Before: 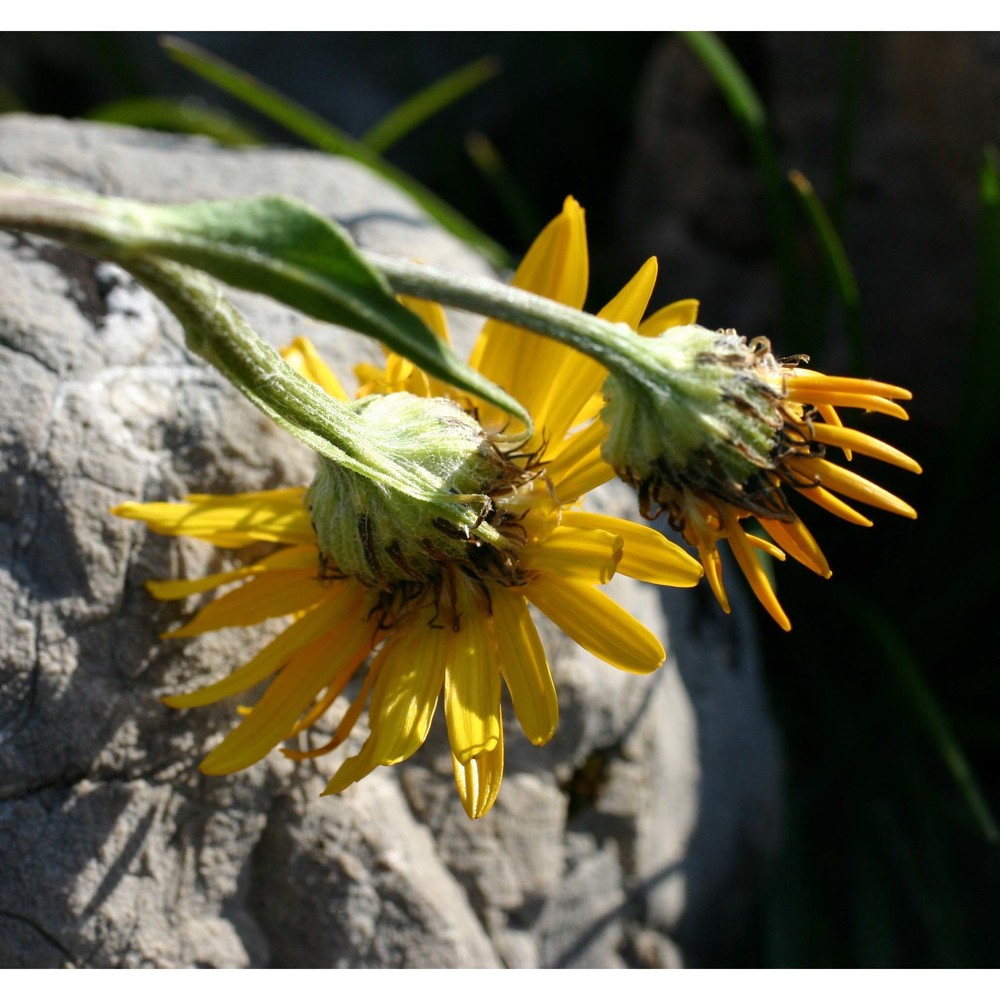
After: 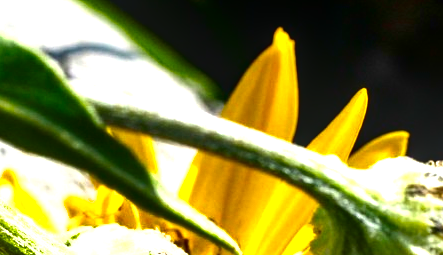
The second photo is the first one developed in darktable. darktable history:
color balance rgb: perceptual saturation grading › global saturation 10.131%, perceptual brilliance grading › global brilliance 9.287%, global vibrance 20%
shadows and highlights: soften with gaussian
local contrast: on, module defaults
crop: left 29.012%, top 16.838%, right 26.67%, bottom 57.659%
tone equalizer: -8 EV -0.772 EV, -7 EV -0.698 EV, -6 EV -0.605 EV, -5 EV -0.417 EV, -3 EV 0.397 EV, -2 EV 0.6 EV, -1 EV 0.694 EV, +0 EV 0.737 EV
contrast brightness saturation: contrast 0.1, brightness -0.26, saturation 0.143
